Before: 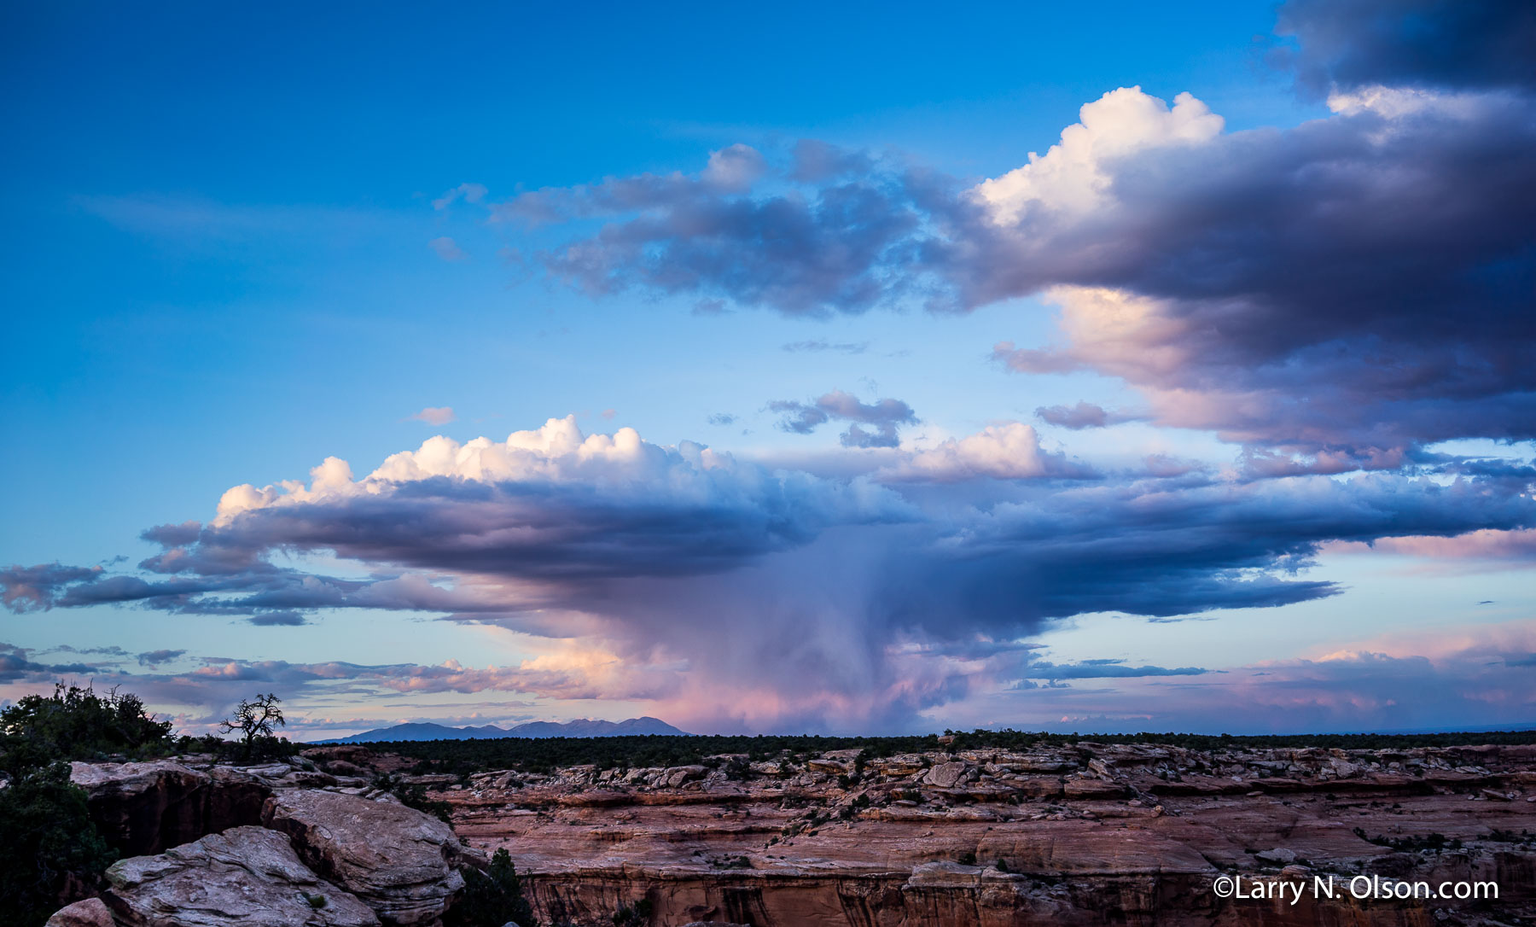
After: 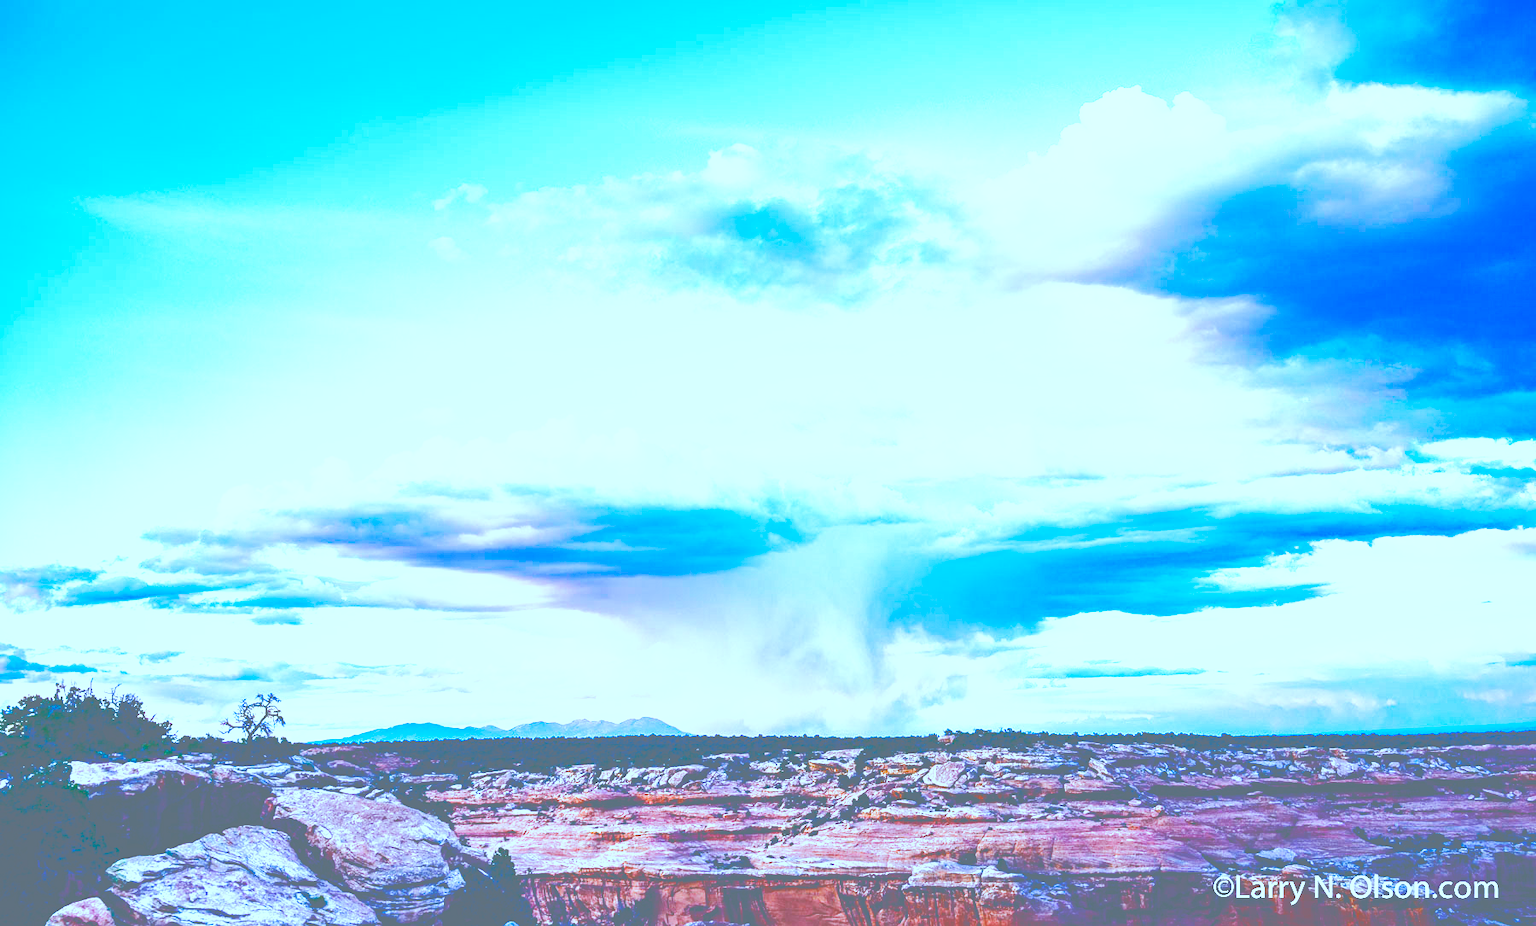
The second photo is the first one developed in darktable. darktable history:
base curve: curves: ch0 [(0, 0.003) (0.001, 0.002) (0.006, 0.004) (0.02, 0.022) (0.048, 0.086) (0.094, 0.234) (0.162, 0.431) (0.258, 0.629) (0.385, 0.8) (0.548, 0.918) (0.751, 0.988) (1, 1)], preserve colors none
tone curve: curves: ch0 [(0, 0) (0.003, 0.464) (0.011, 0.464) (0.025, 0.464) (0.044, 0.464) (0.069, 0.464) (0.1, 0.463) (0.136, 0.463) (0.177, 0.464) (0.224, 0.469) (0.277, 0.482) (0.335, 0.501) (0.399, 0.53) (0.468, 0.567) (0.543, 0.61) (0.623, 0.663) (0.709, 0.718) (0.801, 0.779) (0.898, 0.842) (1, 1)], color space Lab, independent channels, preserve colors none
color balance rgb: shadows lift › chroma 7.119%, shadows lift › hue 245.9°, linear chroma grading › shadows 19.382%, linear chroma grading › highlights 3.964%, linear chroma grading › mid-tones 9.82%, perceptual saturation grading › global saturation 1.264%, perceptual saturation grading › highlights -1.469%, perceptual saturation grading › mid-tones 3.738%, perceptual saturation grading › shadows 8.145%
tone equalizer: -8 EV -0.717 EV, -7 EV -0.712 EV, -6 EV -0.622 EV, -5 EV -0.365 EV, -3 EV 0.368 EV, -2 EV 0.6 EV, -1 EV 0.69 EV, +0 EV 0.746 EV, edges refinement/feathering 500, mask exposure compensation -1.57 EV, preserve details no
color correction: highlights a* -9.45, highlights b* -23.46
exposure: black level correction 0, exposure 1.107 EV, compensate exposure bias true, compensate highlight preservation false
haze removal: compatibility mode true, adaptive false
